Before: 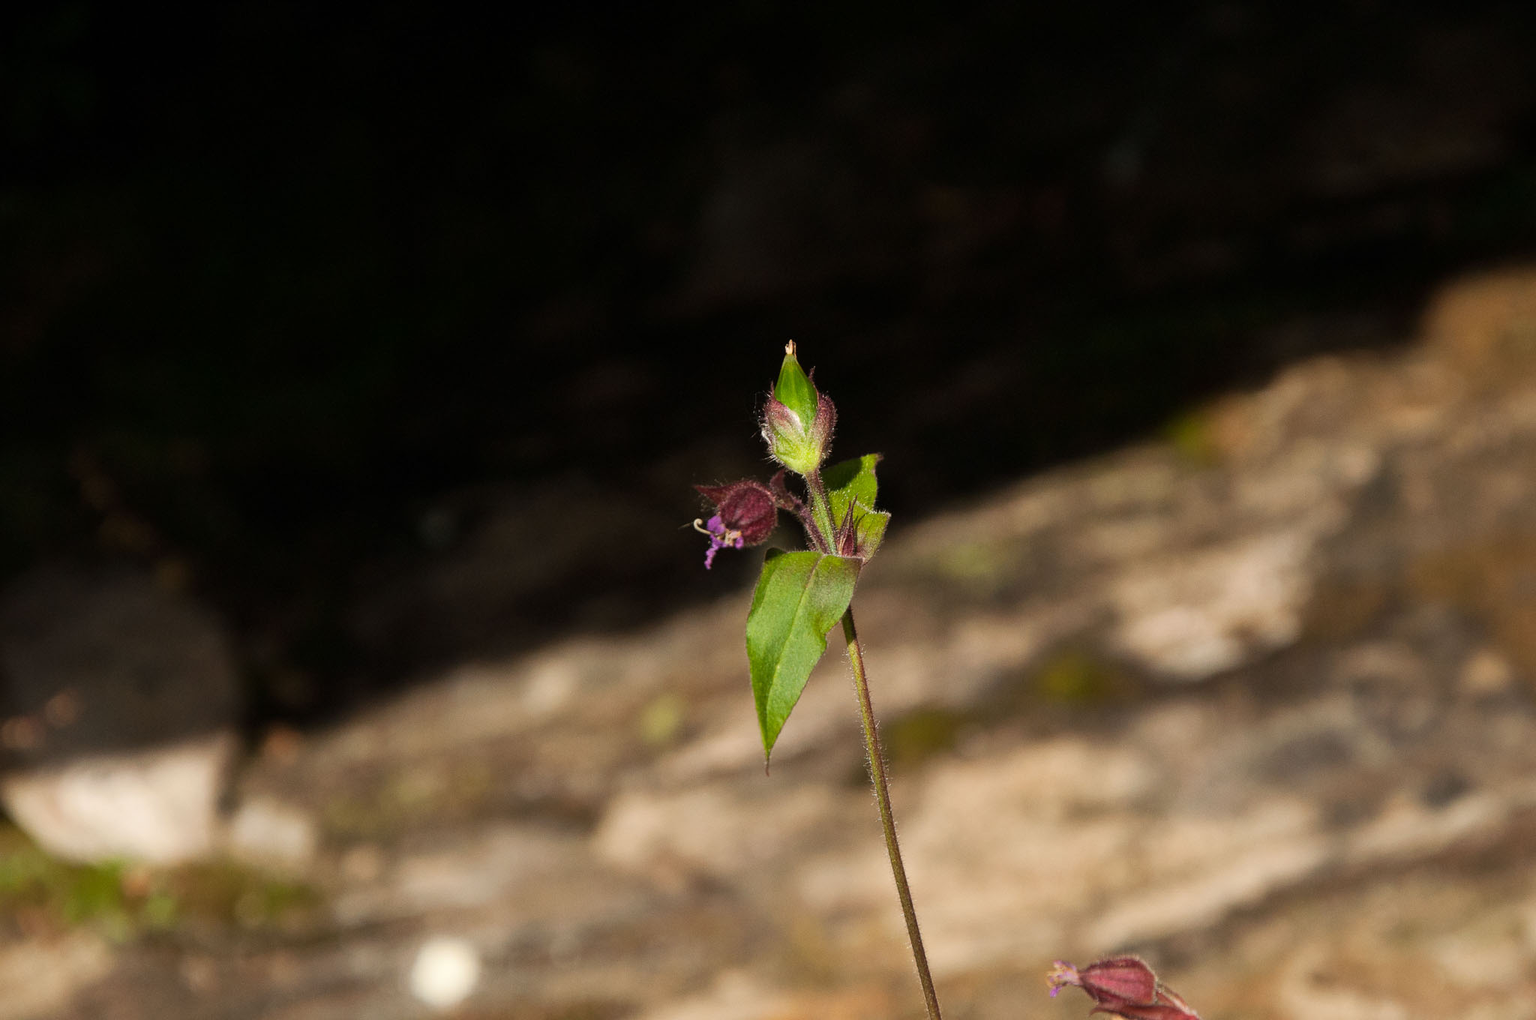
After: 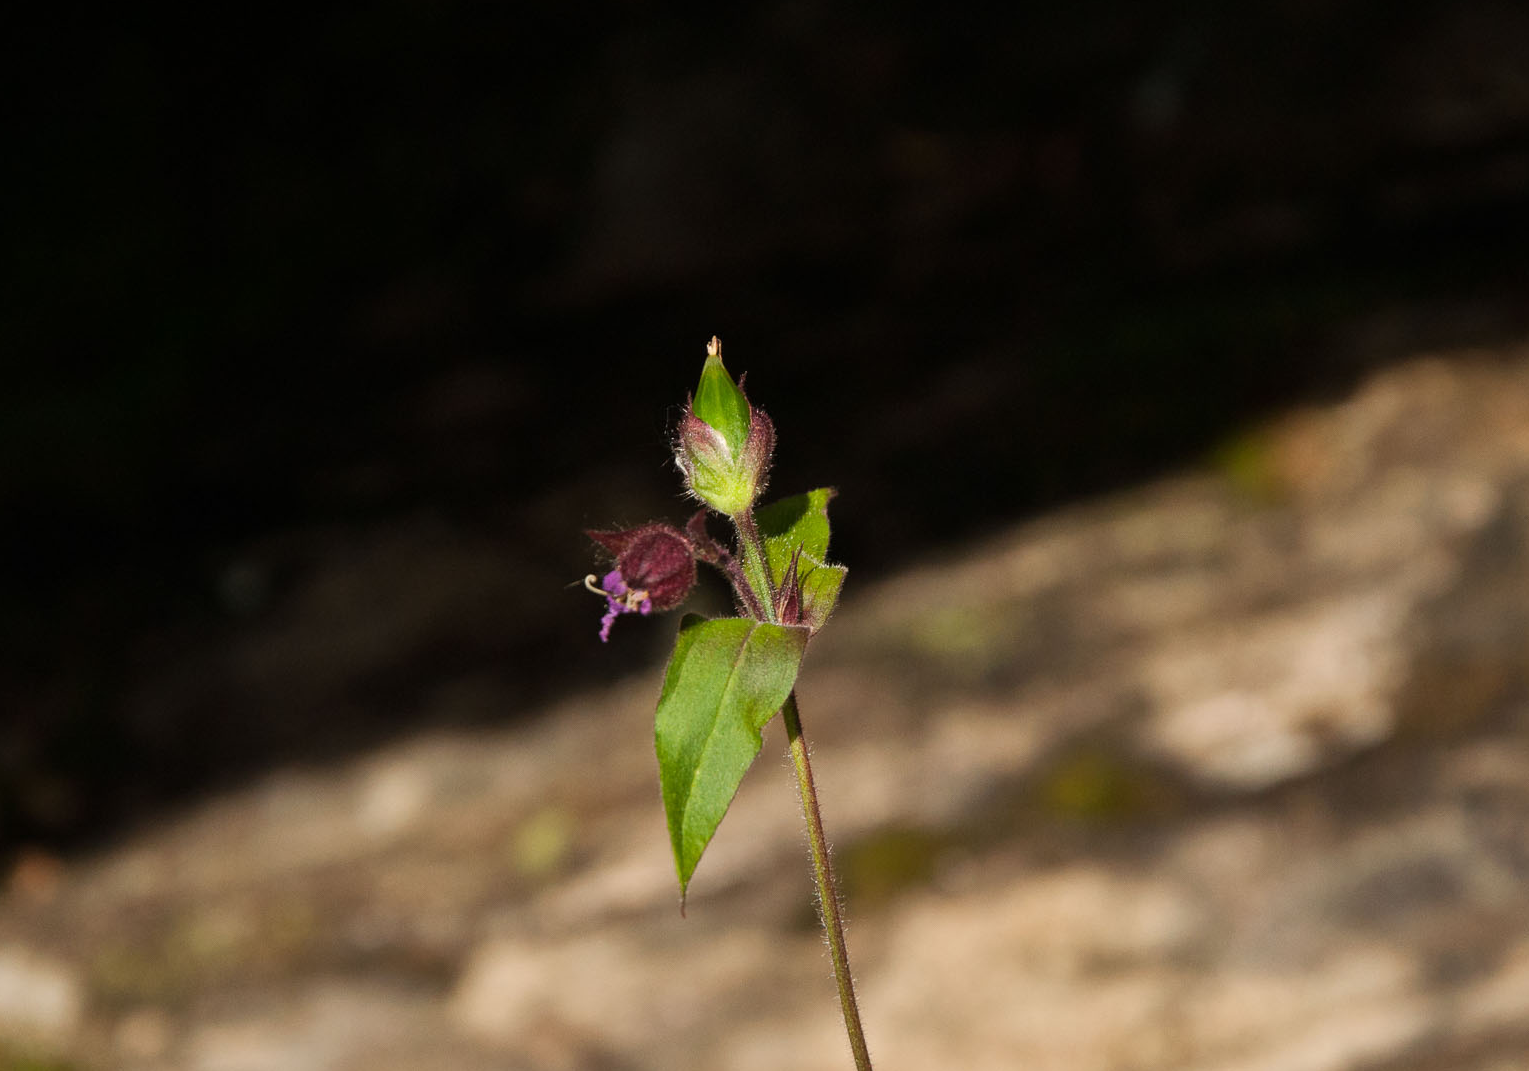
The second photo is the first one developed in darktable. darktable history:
crop: left 16.617%, top 8.616%, right 8.682%, bottom 12.564%
